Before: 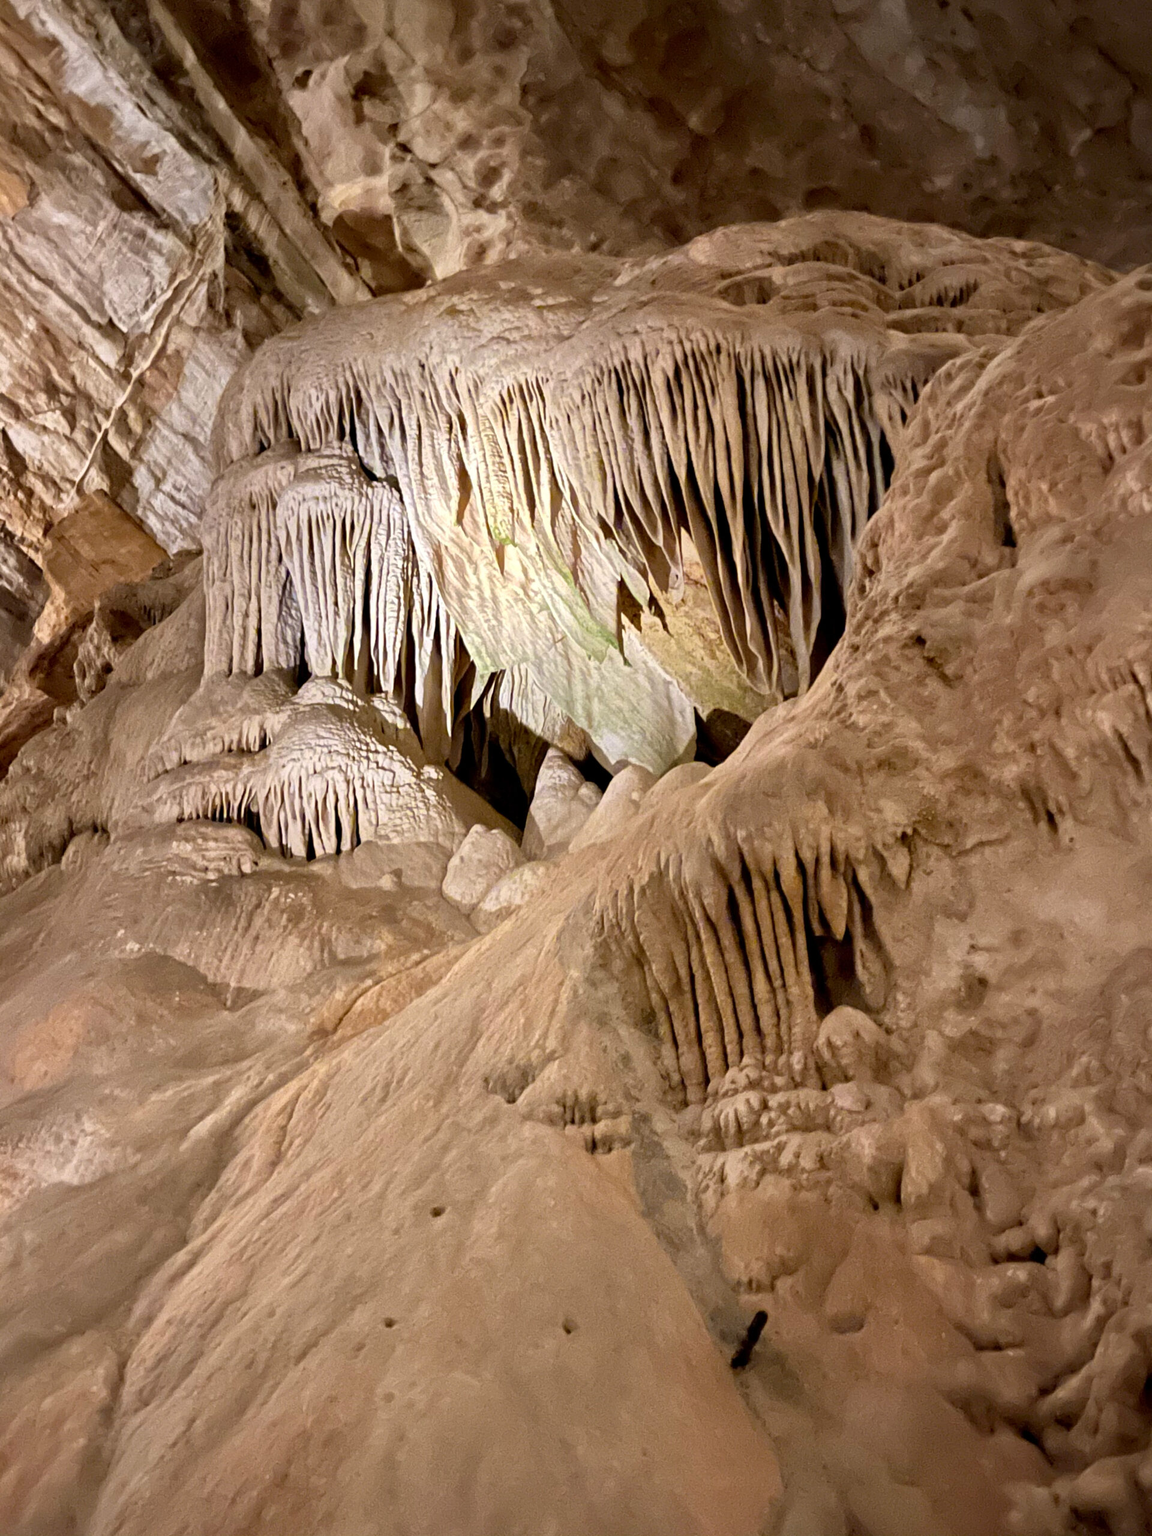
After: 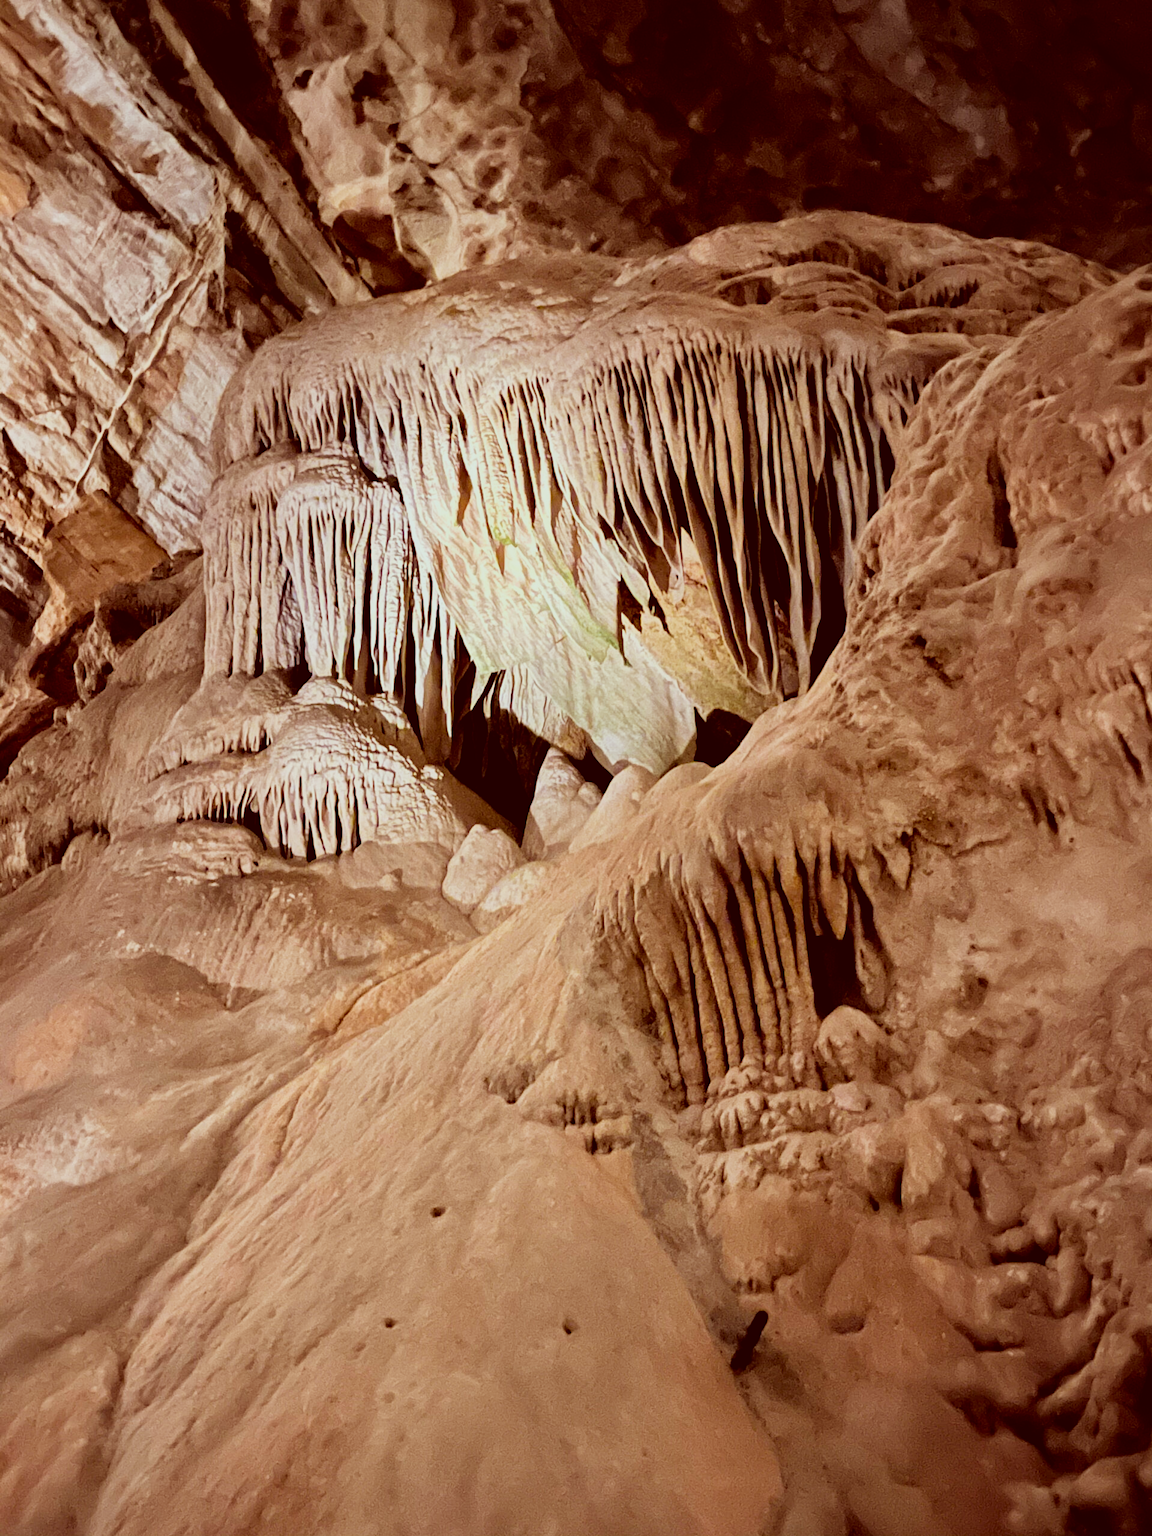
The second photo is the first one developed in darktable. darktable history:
filmic rgb: black relative exposure -5.09 EV, white relative exposure 3.96 EV, threshold 5.95 EV, hardness 2.9, contrast 1.299, highlights saturation mix -31.2%, enable highlight reconstruction true
color correction: highlights a* -7.08, highlights b* -0.198, shadows a* 20.54, shadows b* 11.32
